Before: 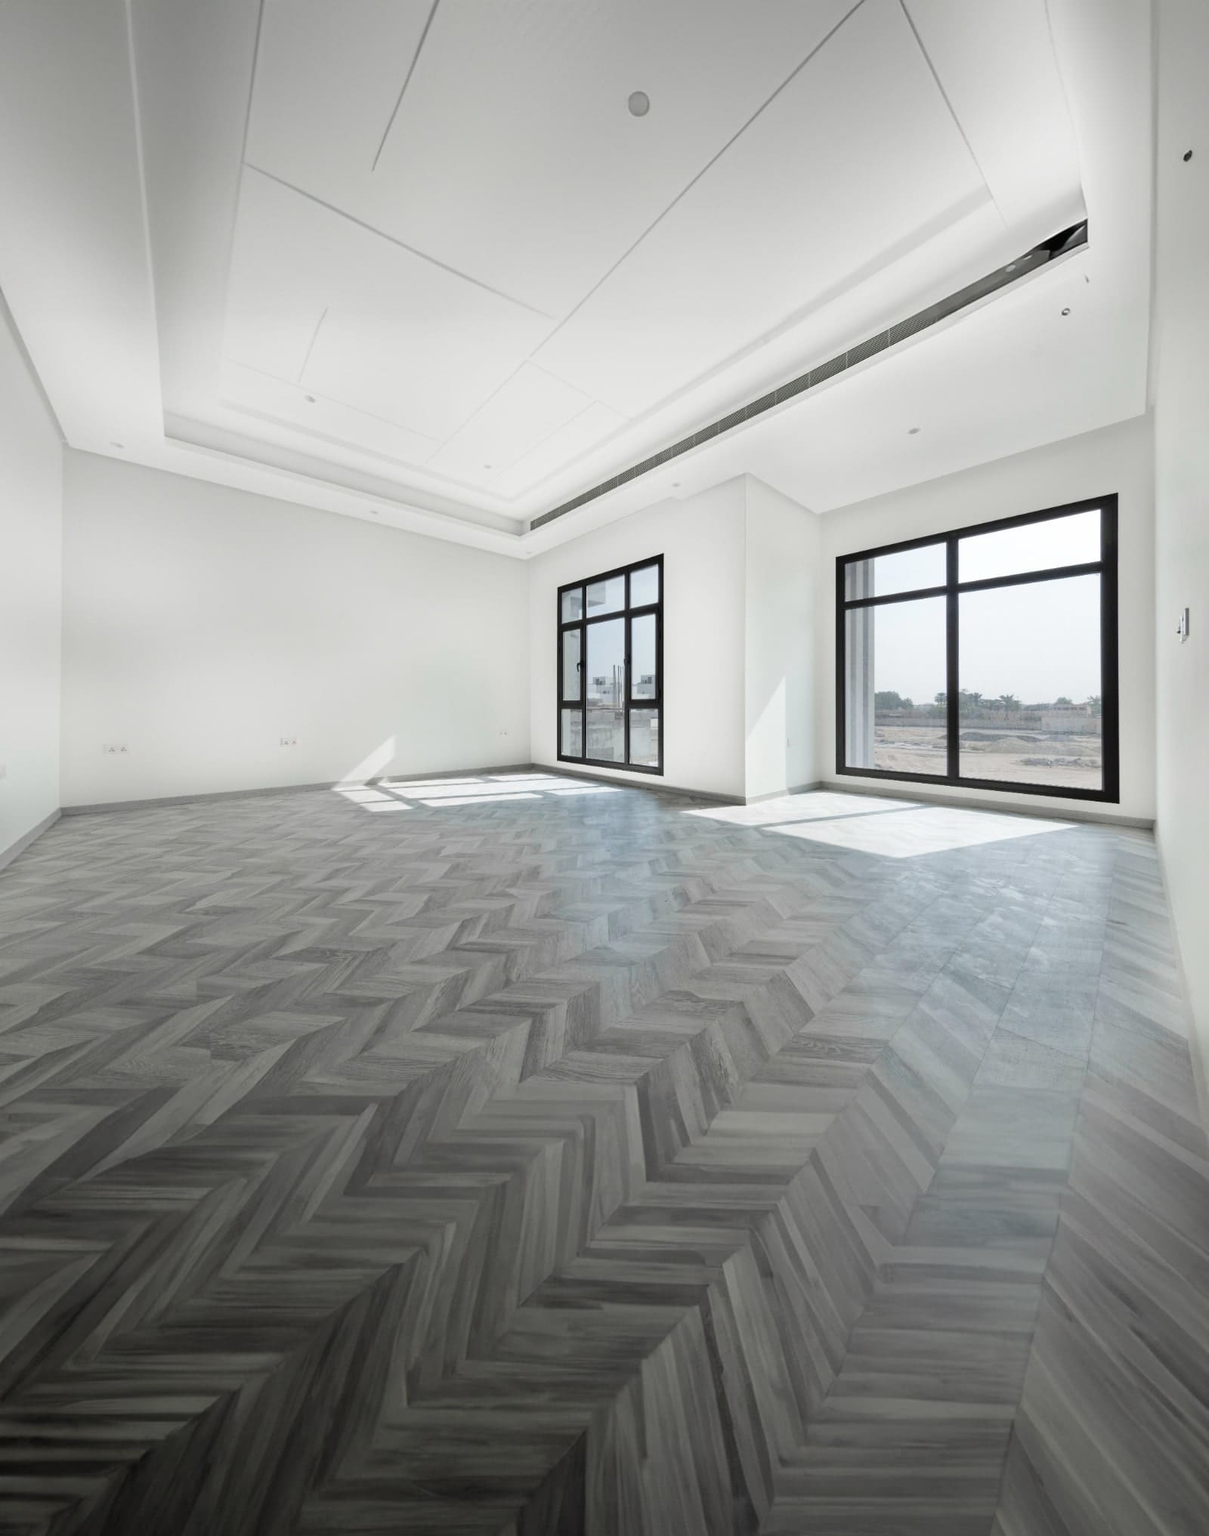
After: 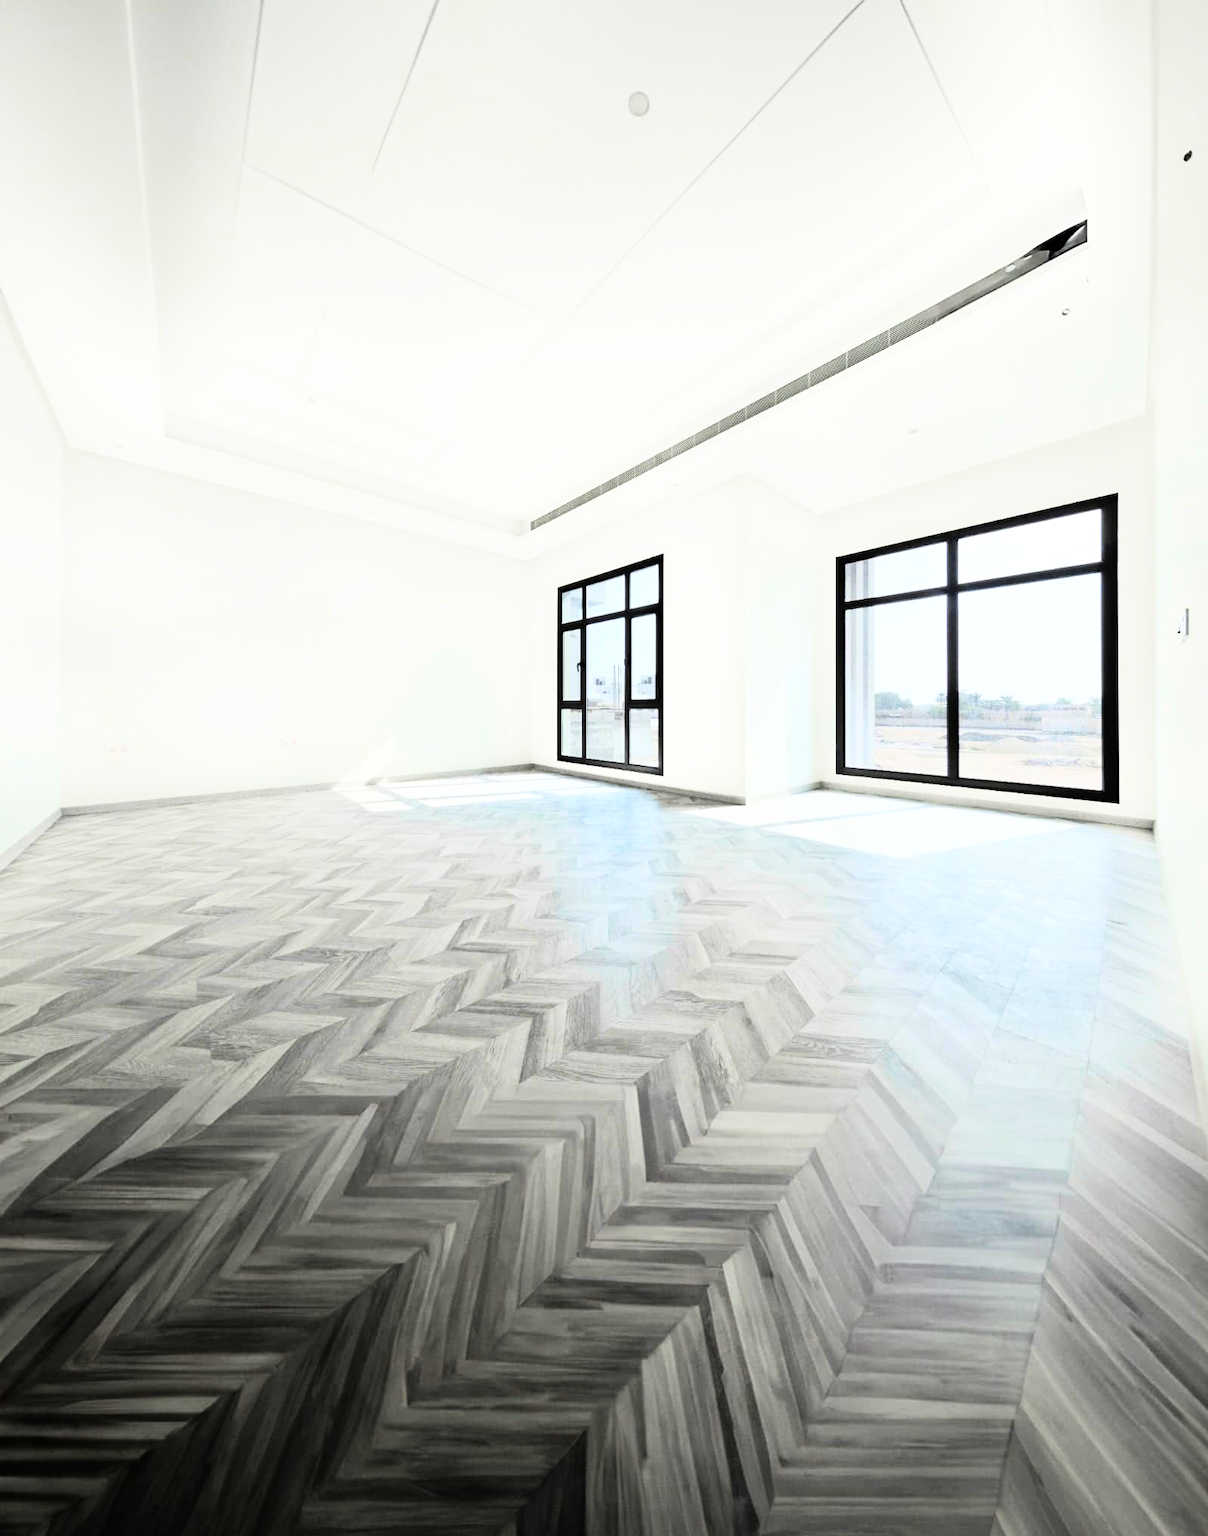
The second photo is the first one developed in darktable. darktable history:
color balance rgb: linear chroma grading › global chroma 8.12%, perceptual saturation grading › global saturation 9.07%, perceptual saturation grading › highlights -13.84%, perceptual saturation grading › mid-tones 14.88%, perceptual saturation grading › shadows 22.8%, perceptual brilliance grading › highlights 2.61%, global vibrance 12.07%
rgb curve: curves: ch0 [(0, 0) (0.21, 0.15) (0.24, 0.21) (0.5, 0.75) (0.75, 0.96) (0.89, 0.99) (1, 1)]; ch1 [(0, 0.02) (0.21, 0.13) (0.25, 0.2) (0.5, 0.67) (0.75, 0.9) (0.89, 0.97) (1, 1)]; ch2 [(0, 0.02) (0.21, 0.13) (0.25, 0.2) (0.5, 0.67) (0.75, 0.9) (0.89, 0.97) (1, 1)], compensate middle gray true
